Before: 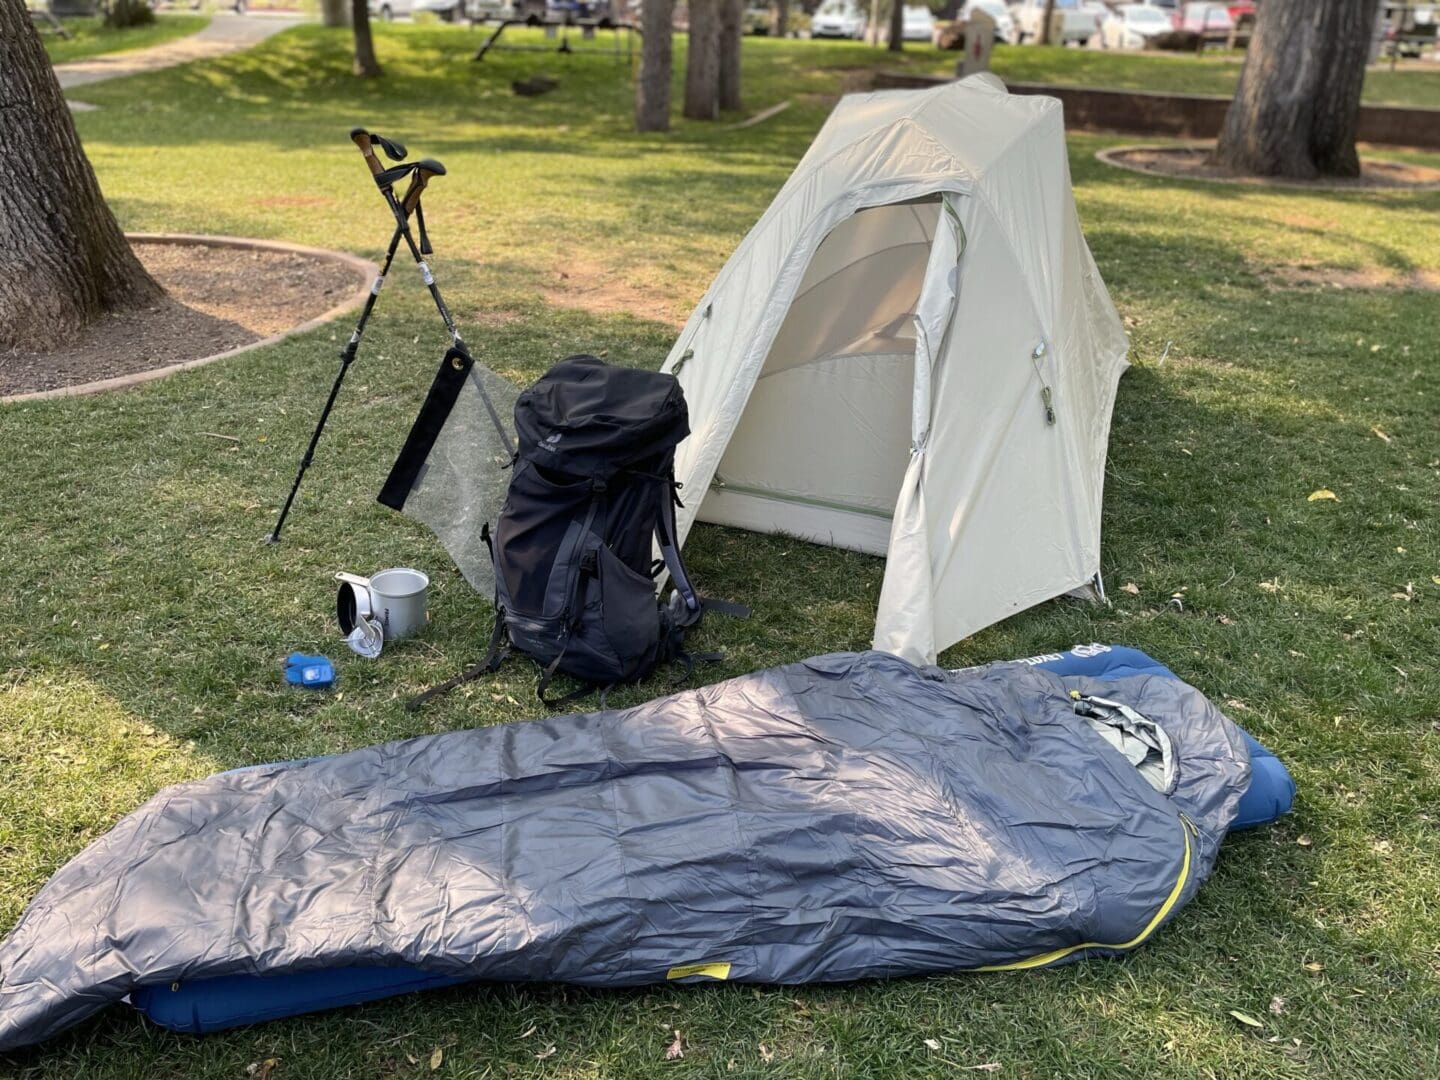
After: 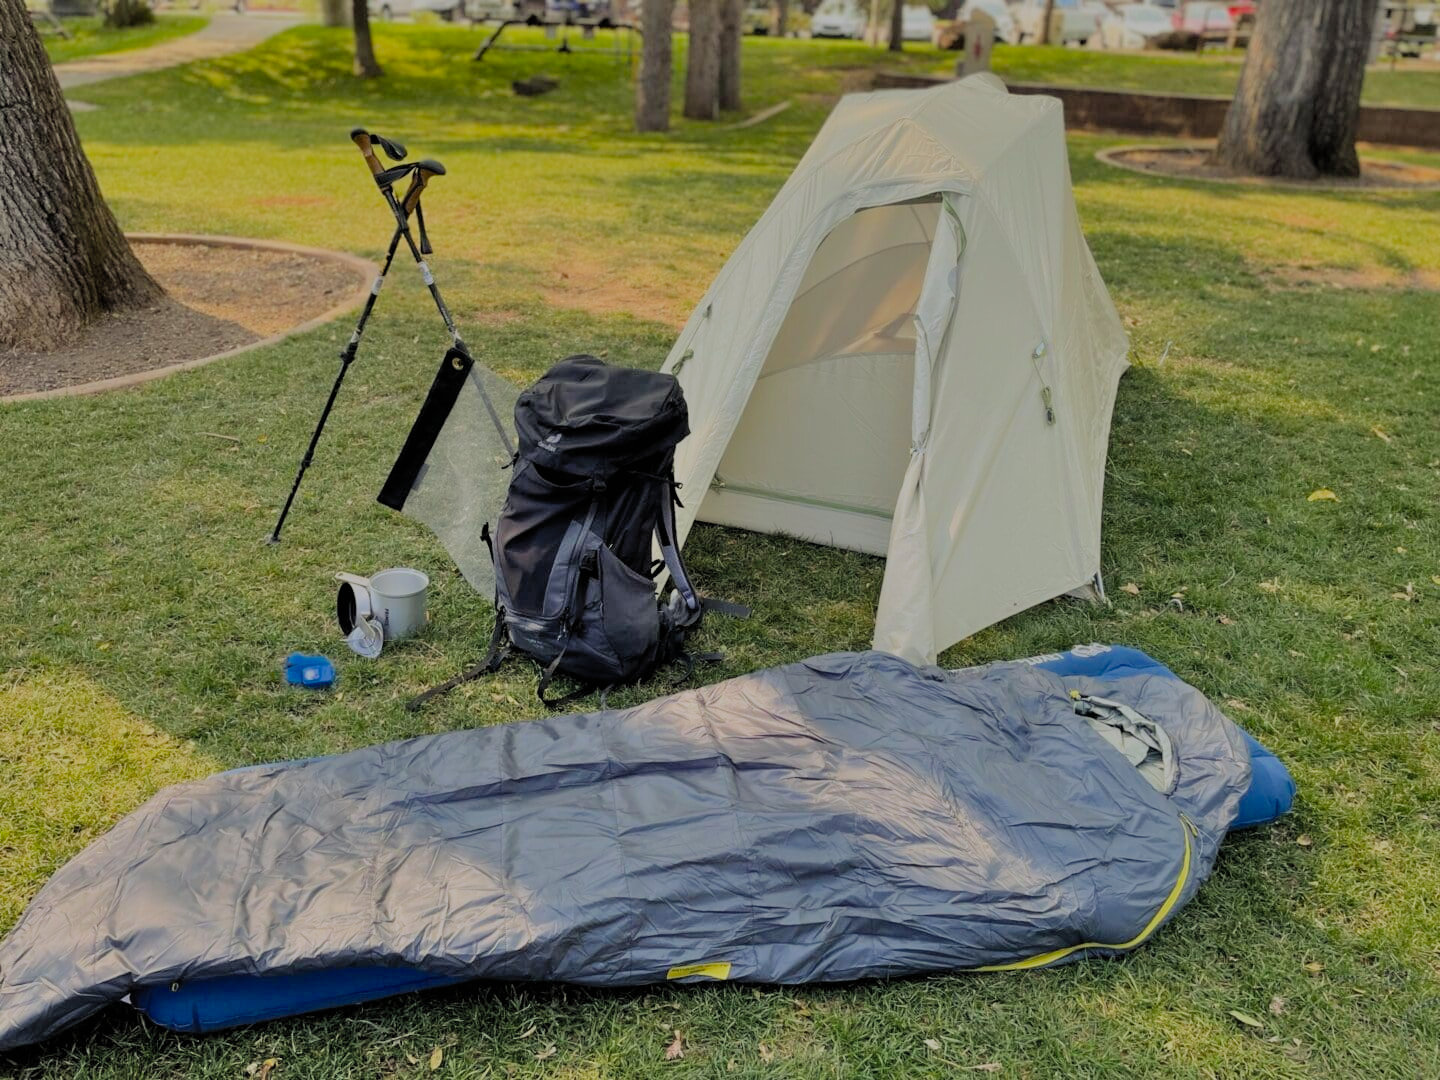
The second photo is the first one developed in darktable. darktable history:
filmic rgb: white relative exposure 8 EV, threshold 3 EV, hardness 2.44, latitude 10.07%, contrast 0.72, highlights saturation mix 10%, shadows ↔ highlights balance 1.38%, color science v4 (2020), enable highlight reconstruction true
shadows and highlights: shadows 75, highlights -25, soften with gaussian
rgb curve: curves: ch2 [(0, 0) (0.567, 0.512) (1, 1)], mode RGB, independent channels
exposure: compensate highlight preservation false
